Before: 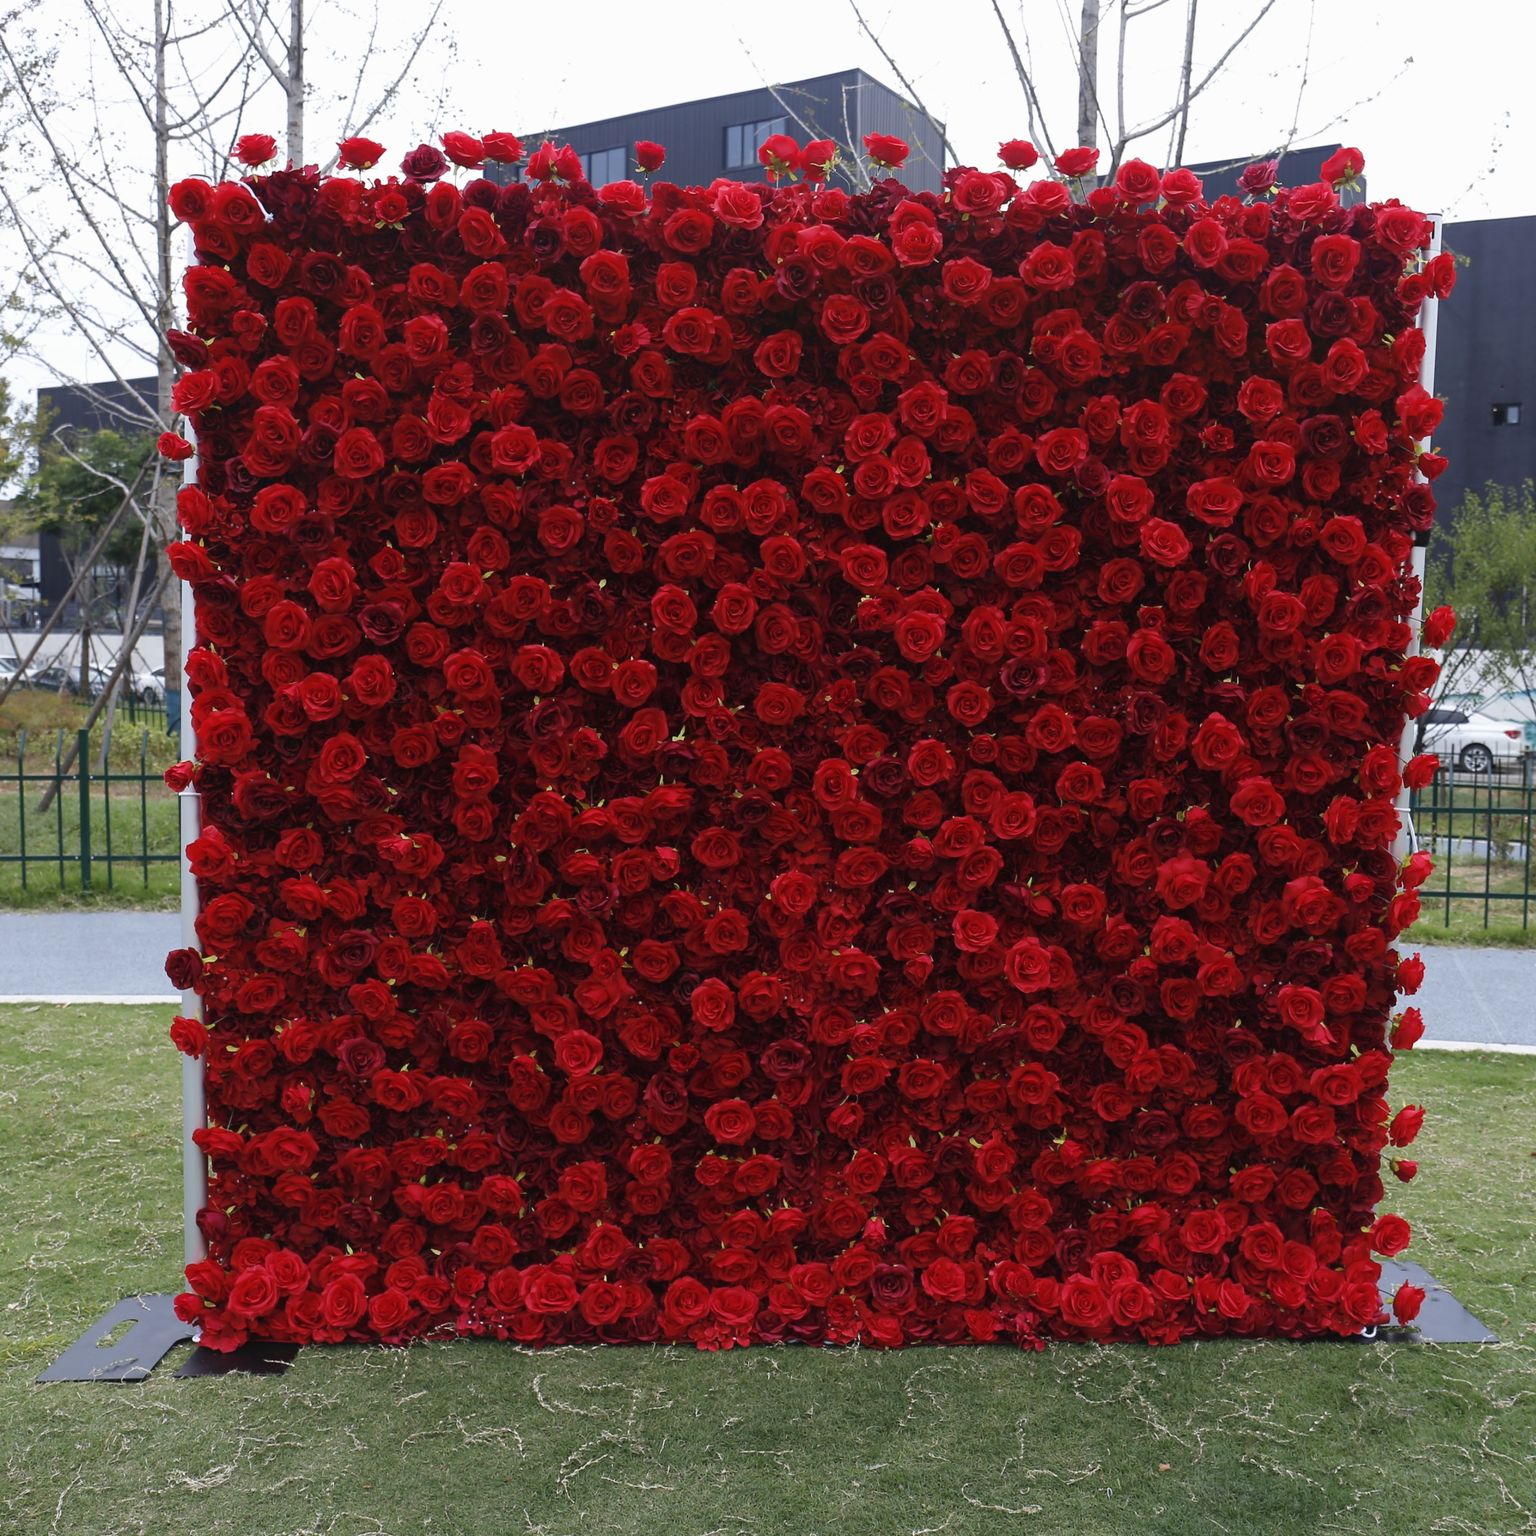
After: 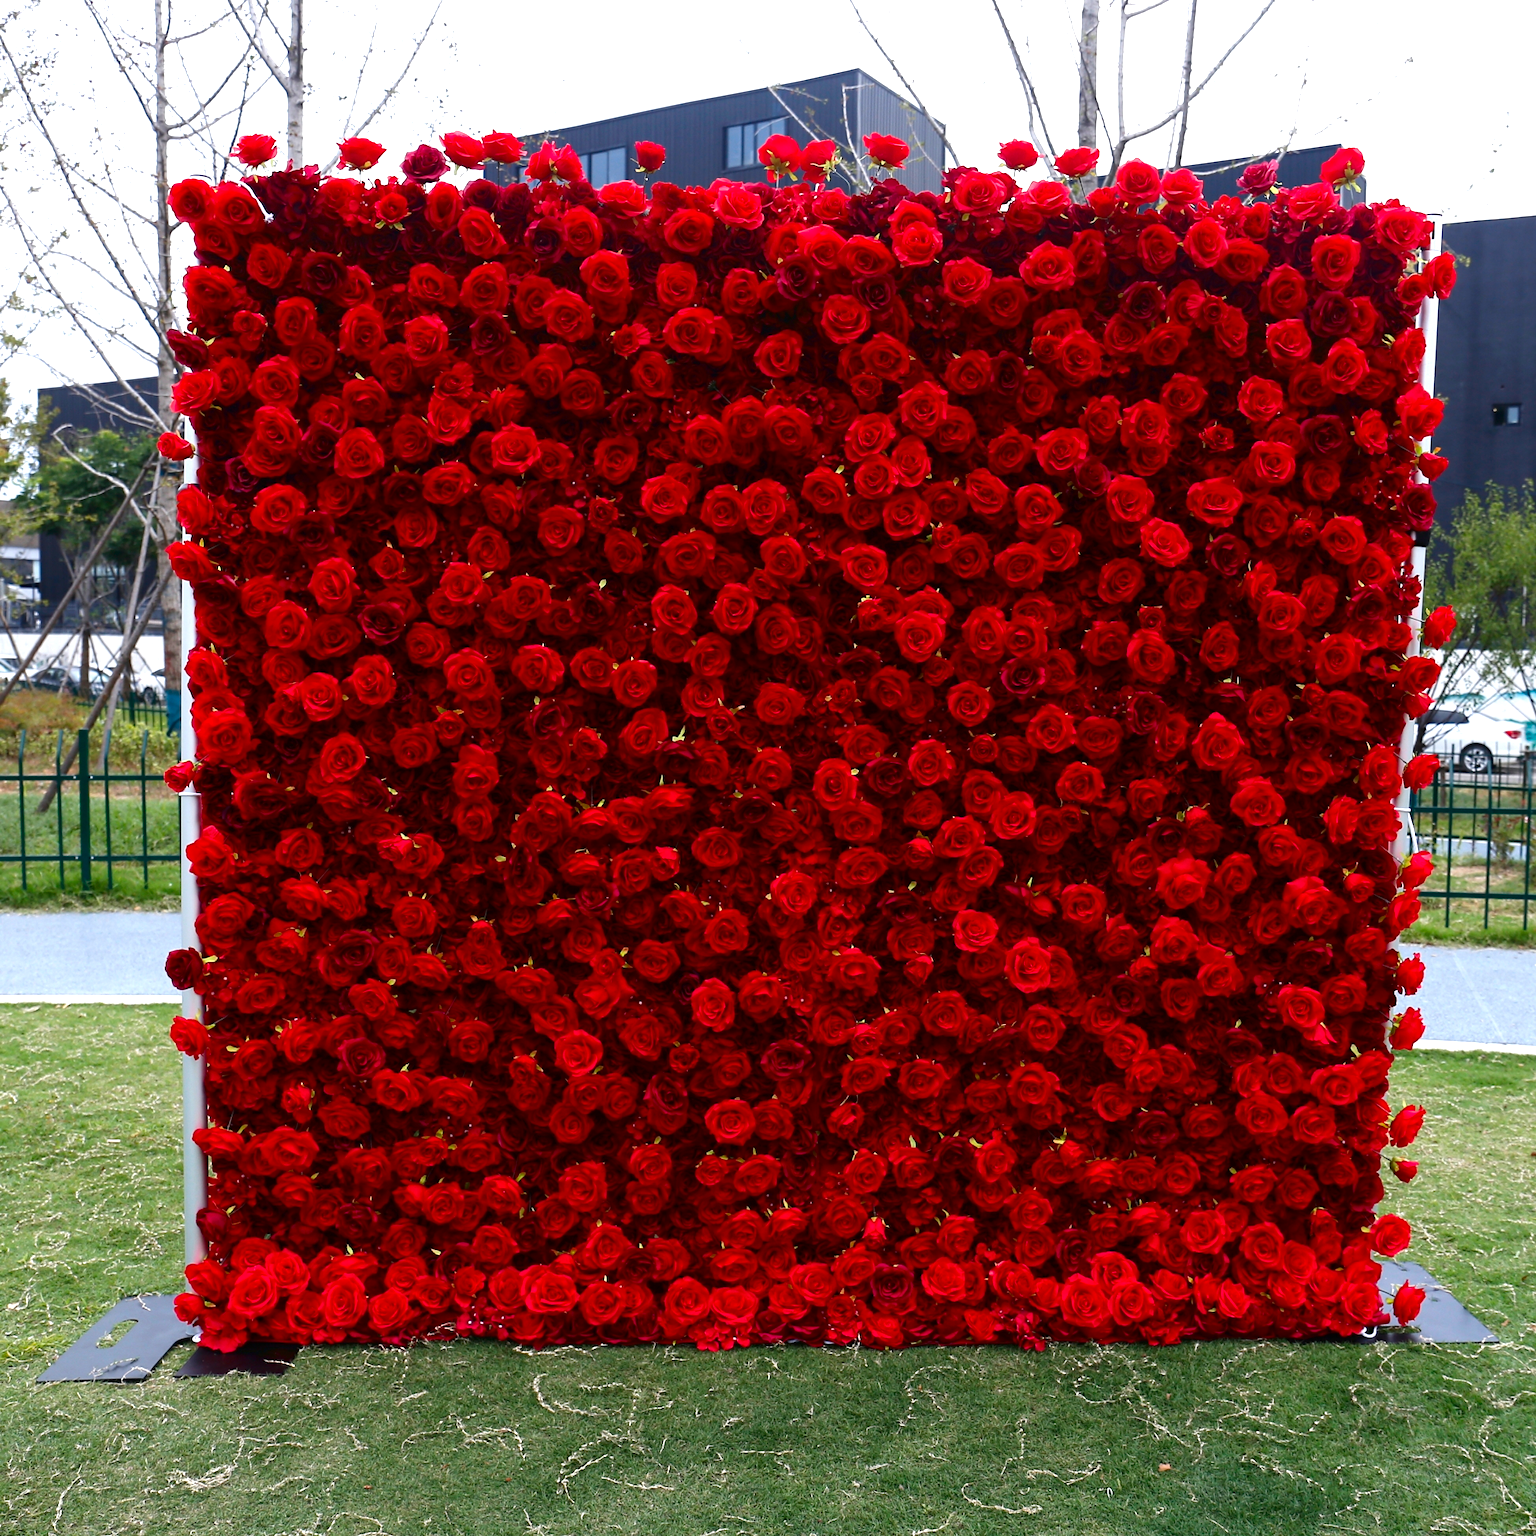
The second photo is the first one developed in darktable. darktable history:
exposure: black level correction 0, exposure 0.7 EV, compensate exposure bias true, compensate highlight preservation false
contrast brightness saturation: contrast 0.07, brightness -0.14, saturation 0.11
